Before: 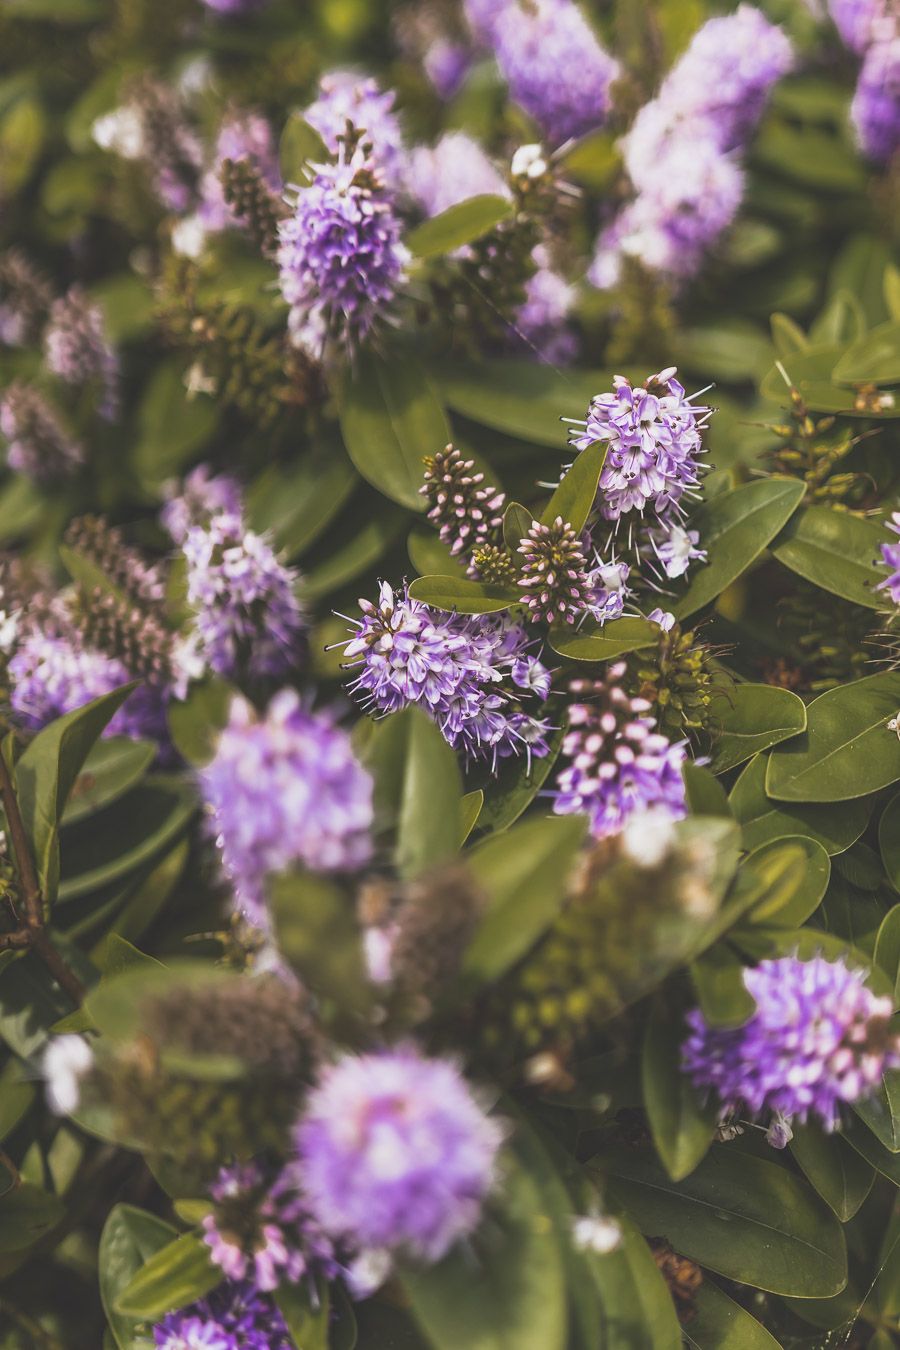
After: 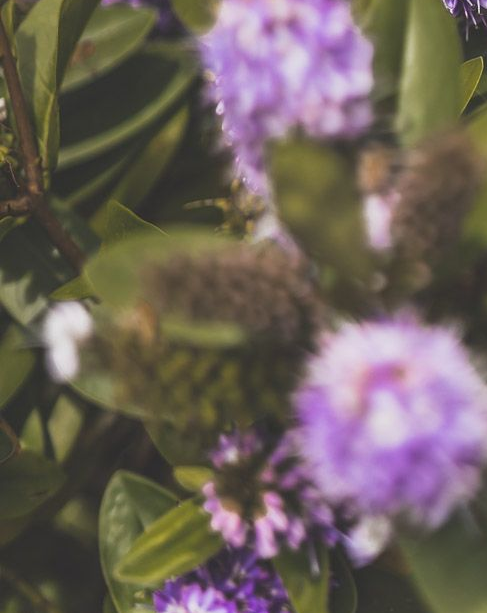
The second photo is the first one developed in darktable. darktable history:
crop and rotate: top 54.416%, right 45.797%, bottom 0.138%
